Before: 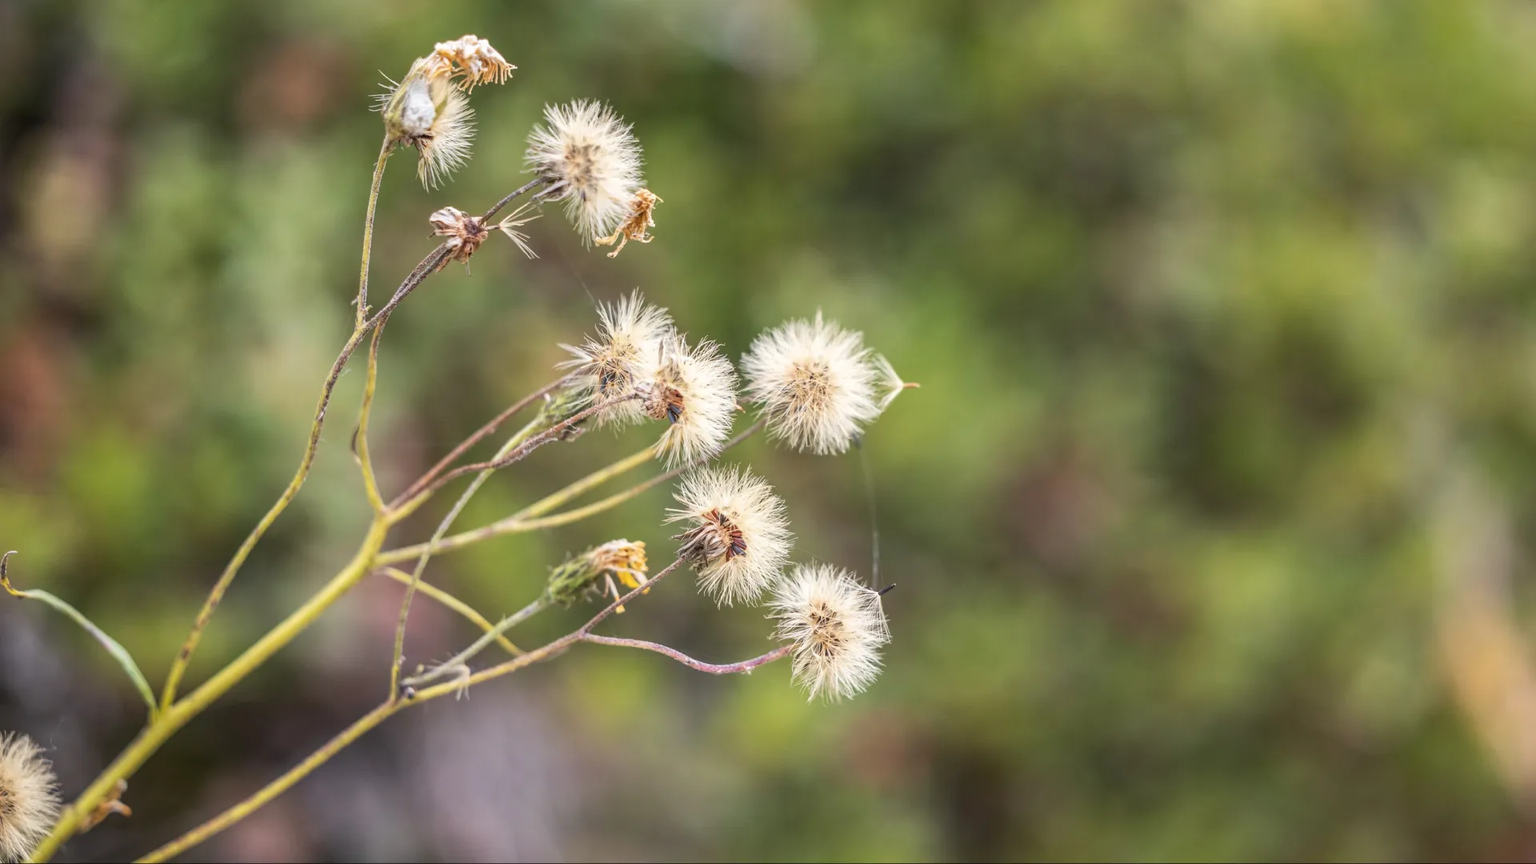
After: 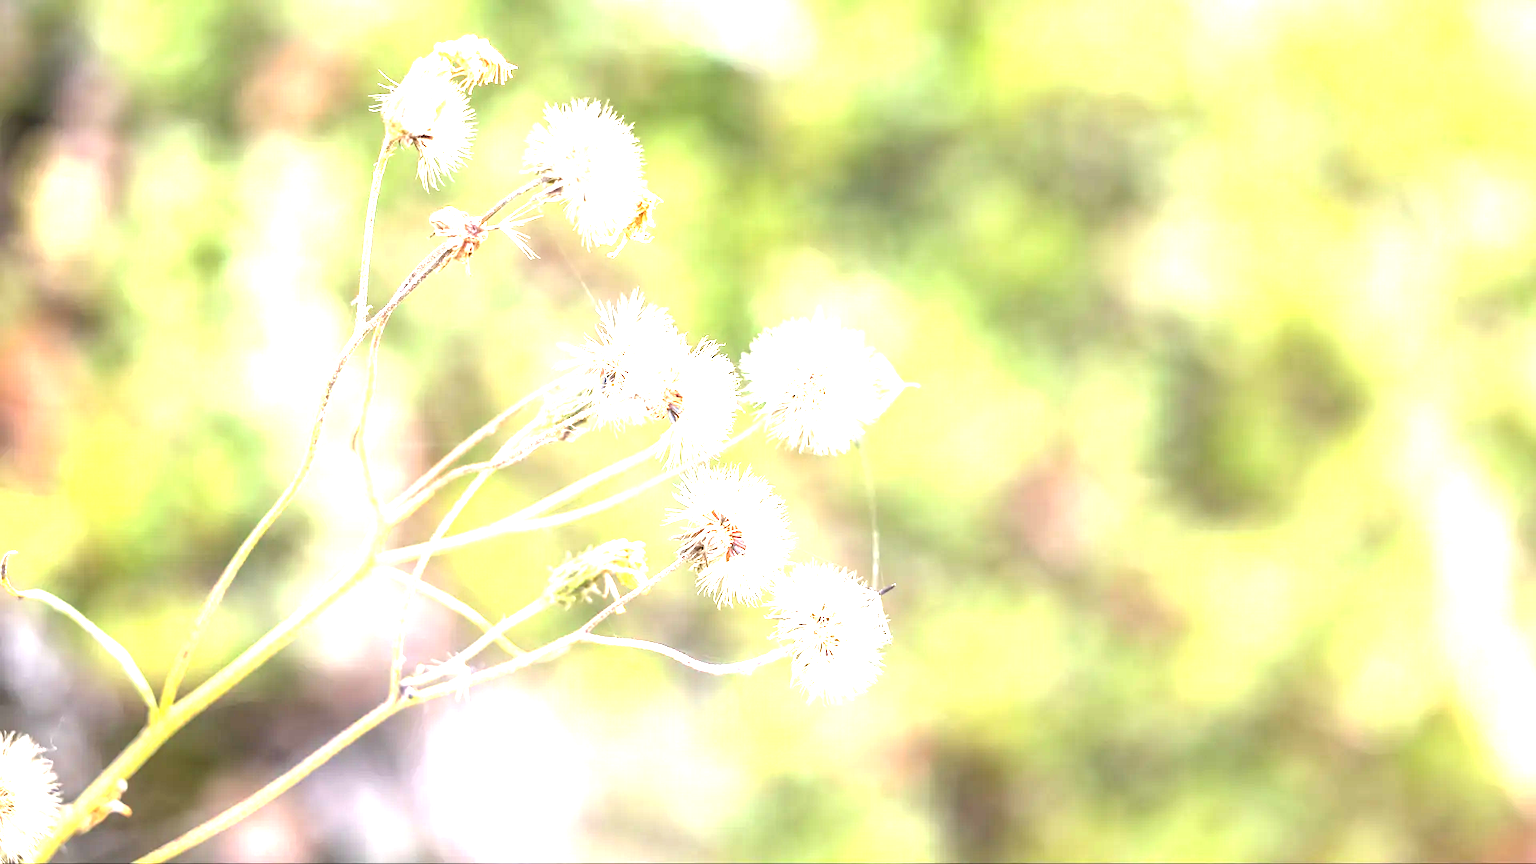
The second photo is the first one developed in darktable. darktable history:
exposure: black level correction 0.001, exposure 2.654 EV, compensate exposure bias true, compensate highlight preservation false
